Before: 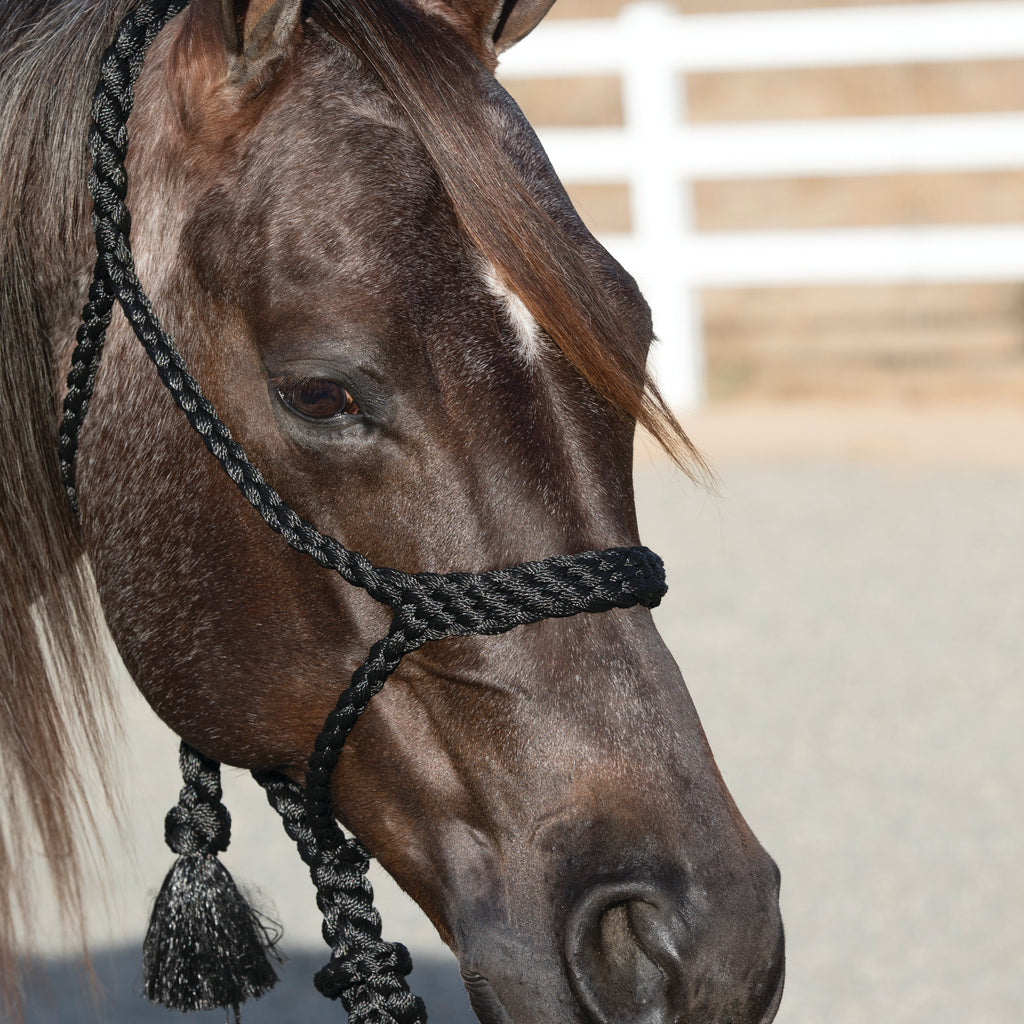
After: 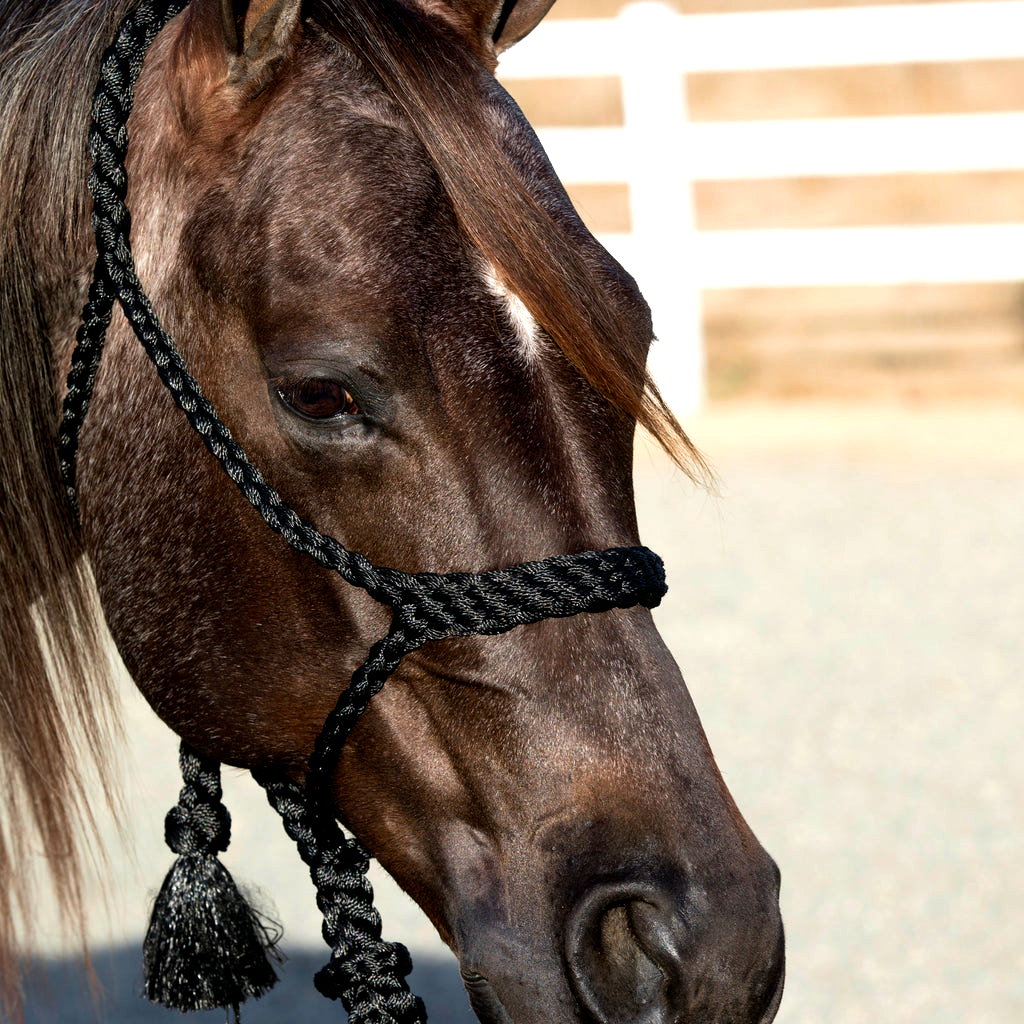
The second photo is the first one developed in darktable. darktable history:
velvia: on, module defaults
color balance: lift [0.991, 1, 1, 1], gamma [0.996, 1, 1, 1], input saturation 98.52%, contrast 20.34%, output saturation 103.72%
